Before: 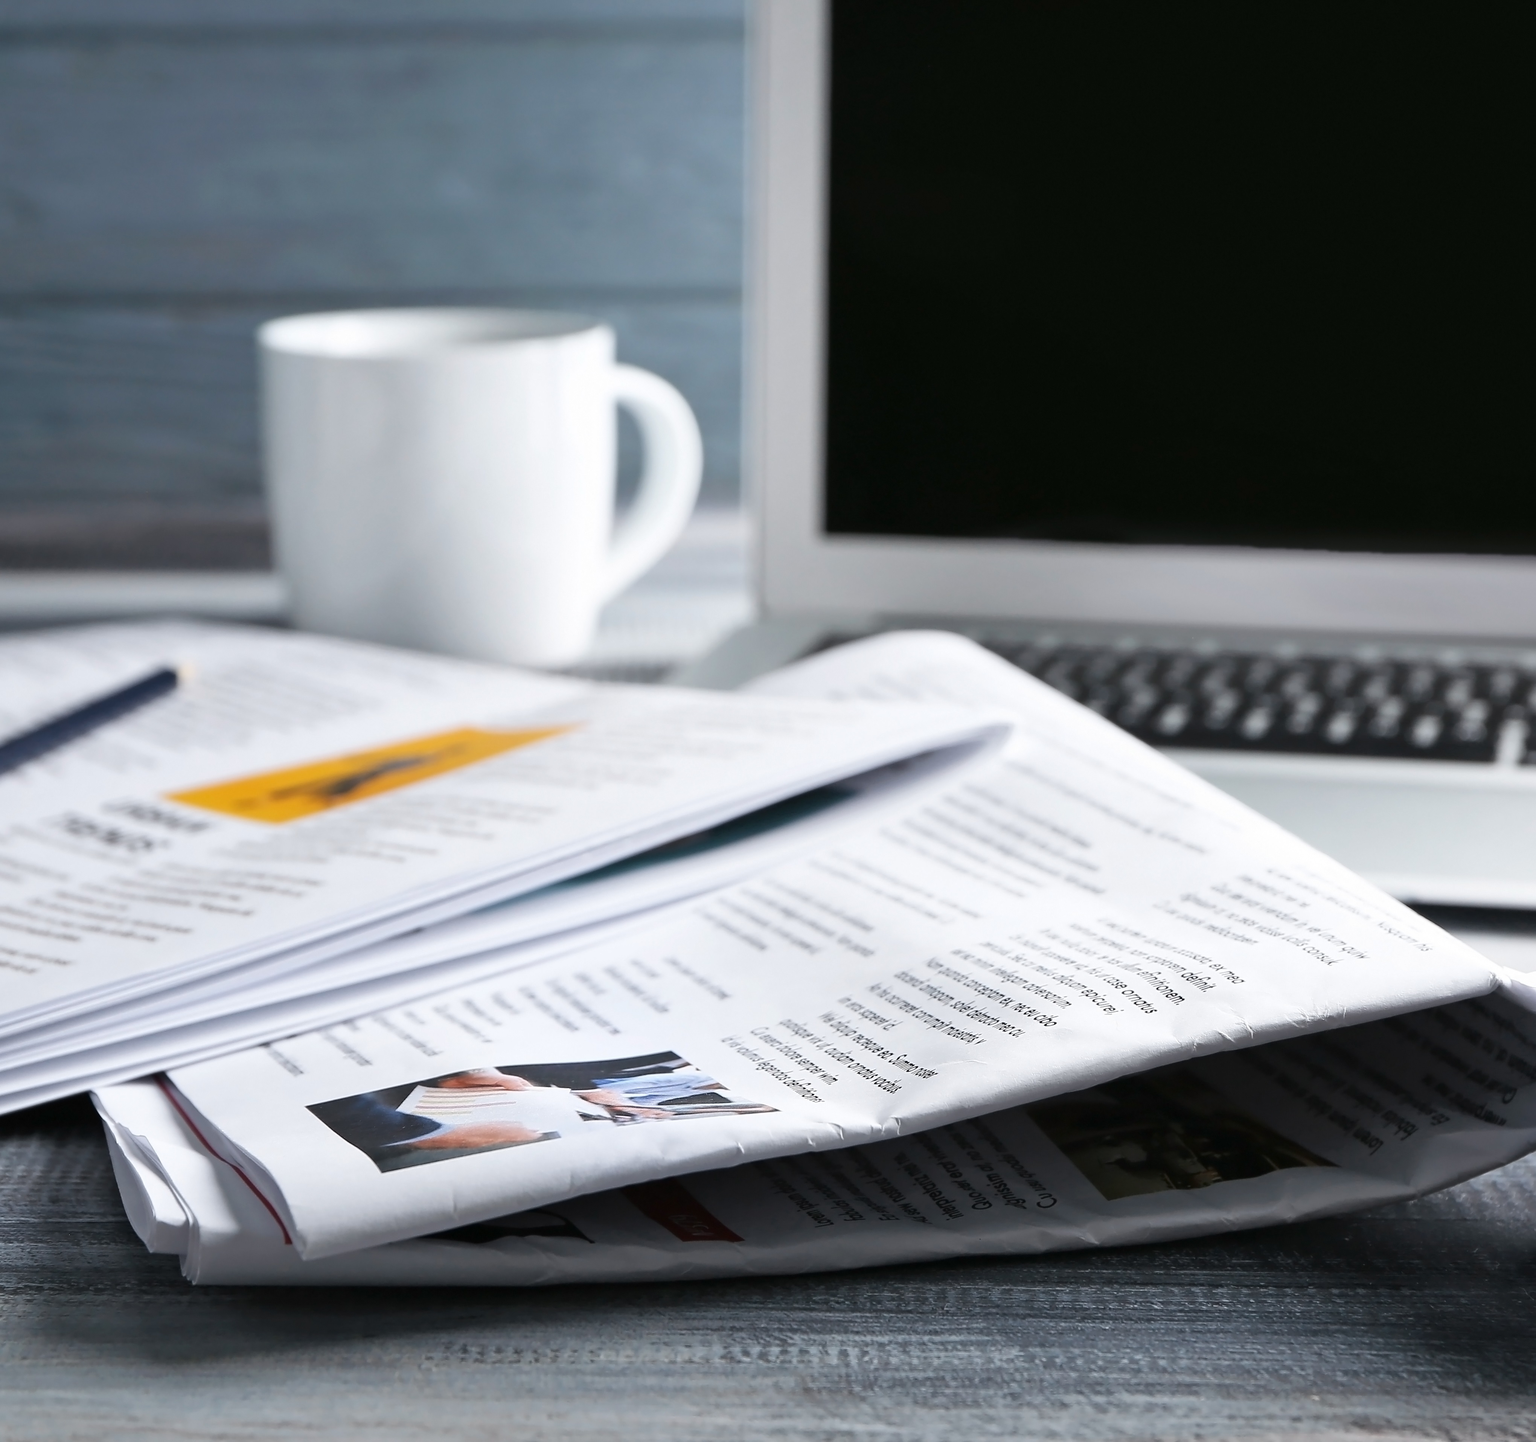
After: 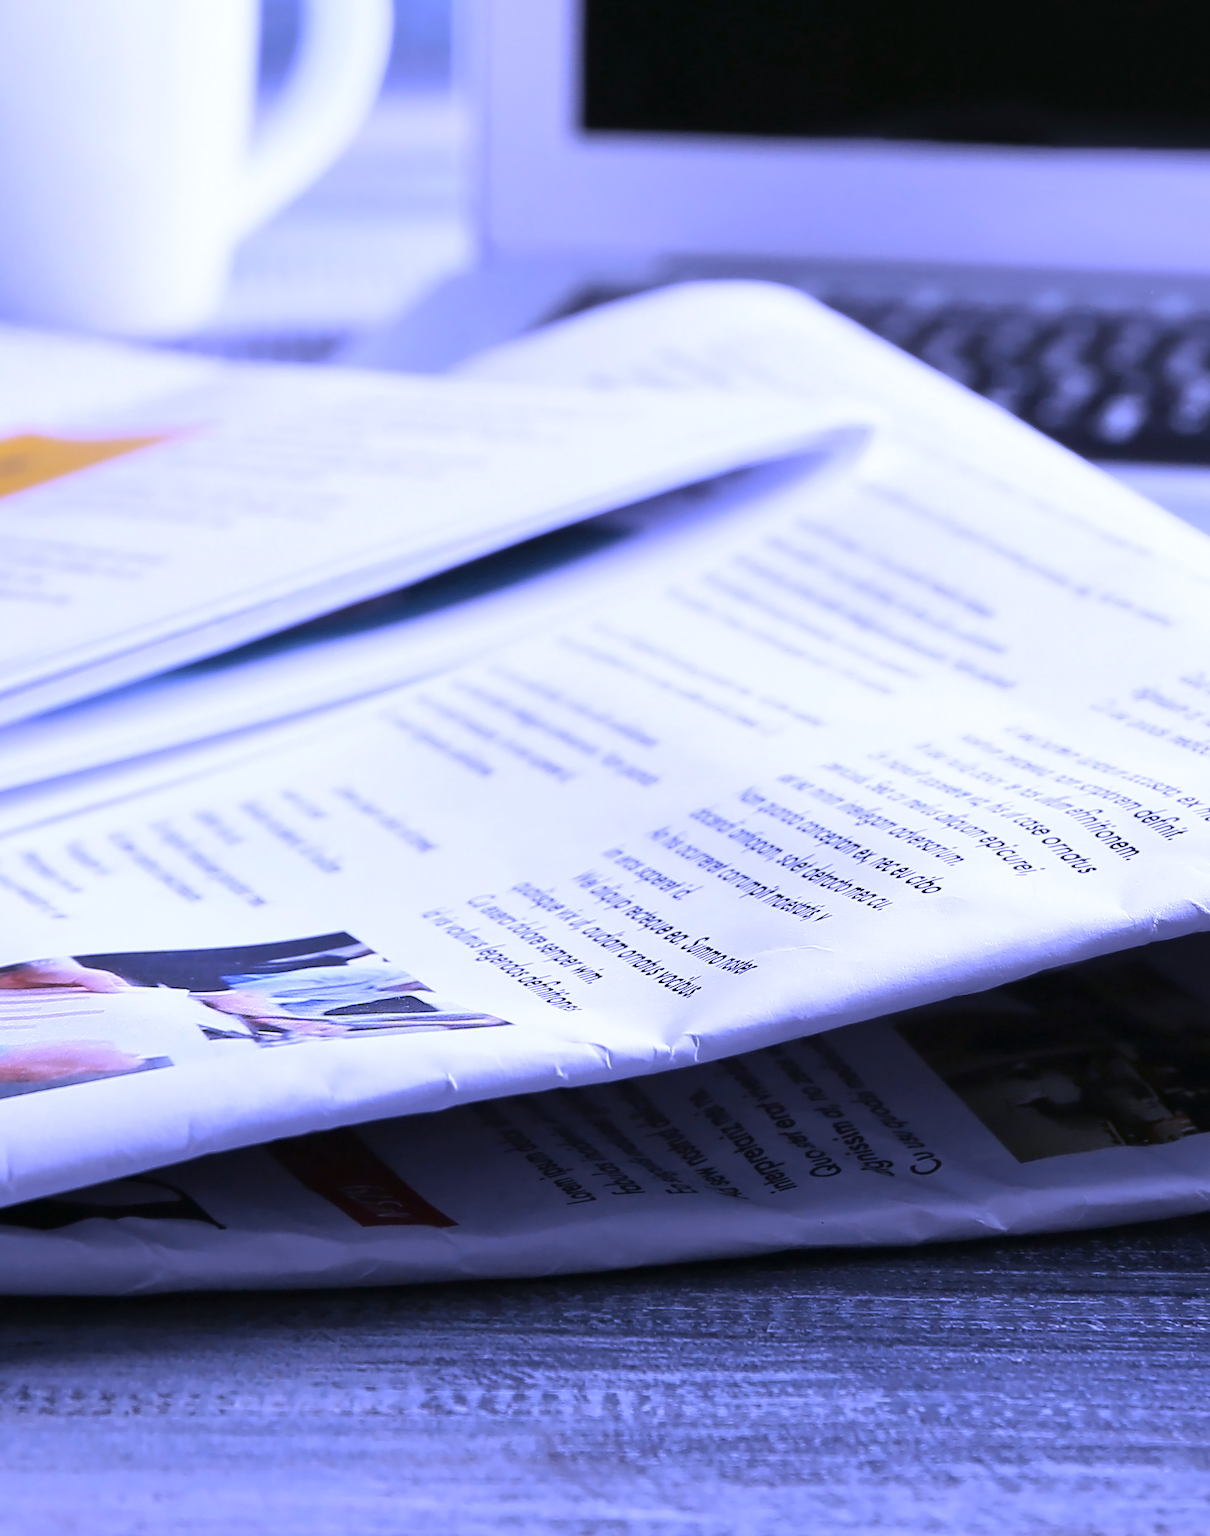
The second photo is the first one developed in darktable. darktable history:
white balance: red 0.98, blue 1.61
crop and rotate: left 29.237%, top 31.152%, right 19.807%
